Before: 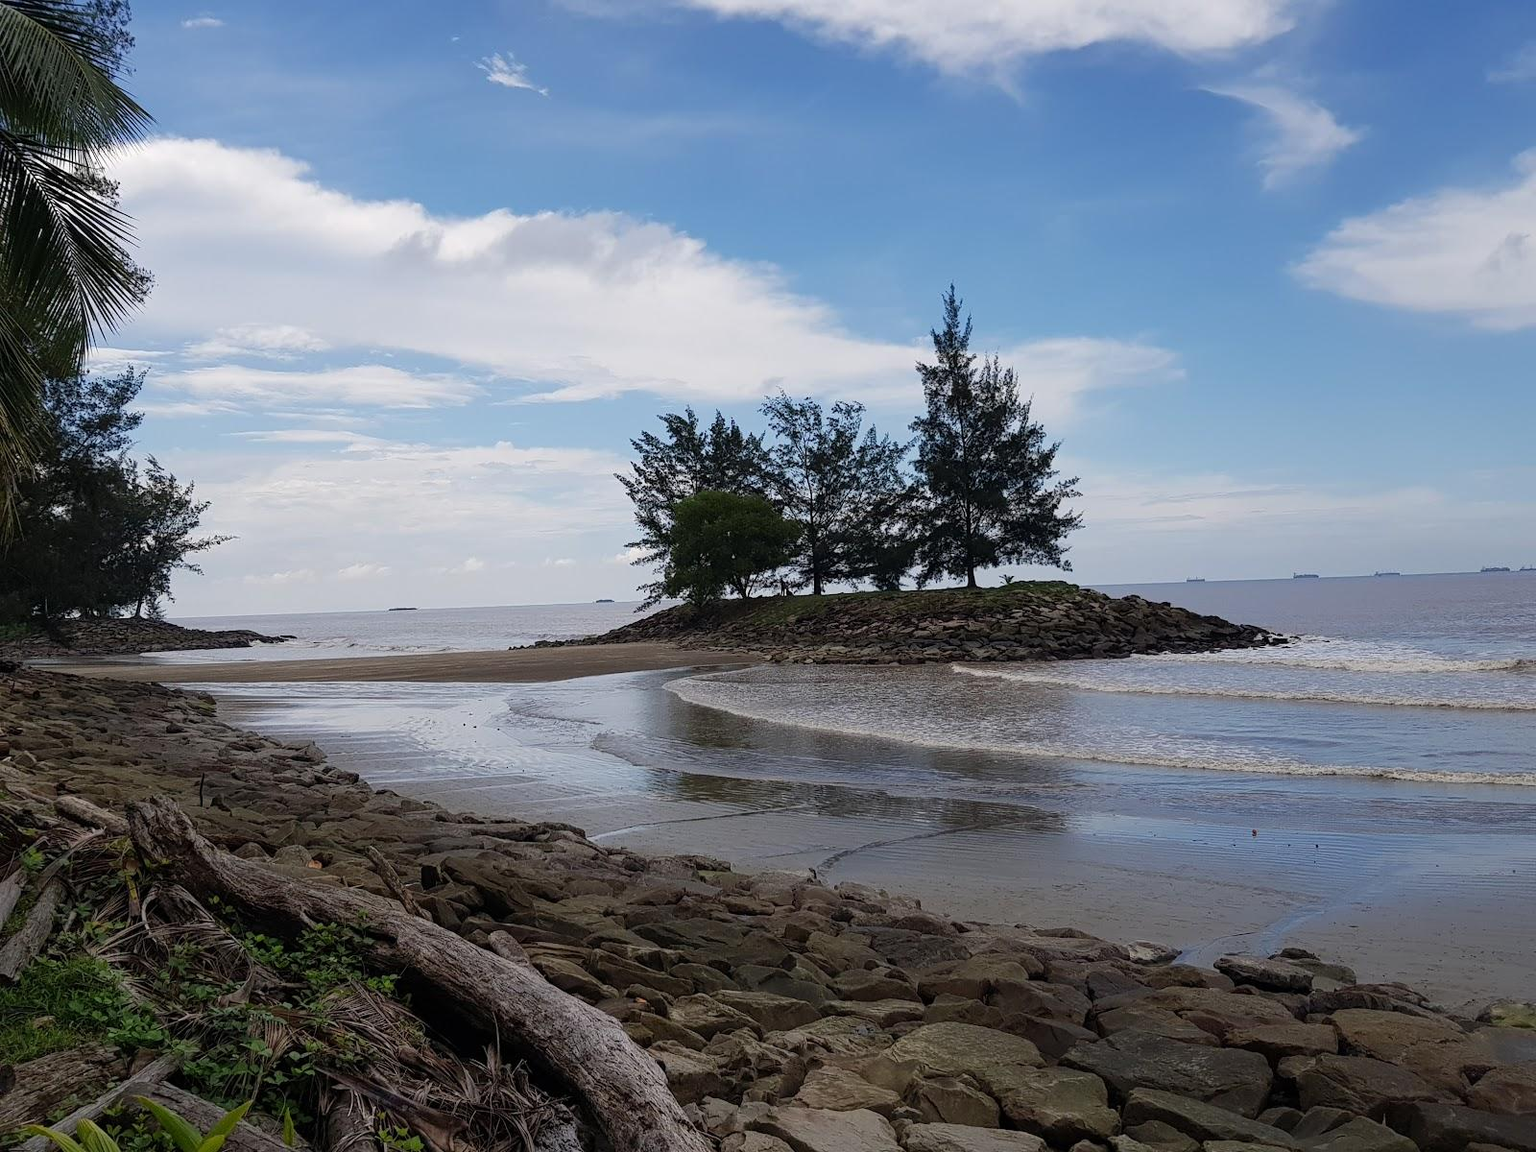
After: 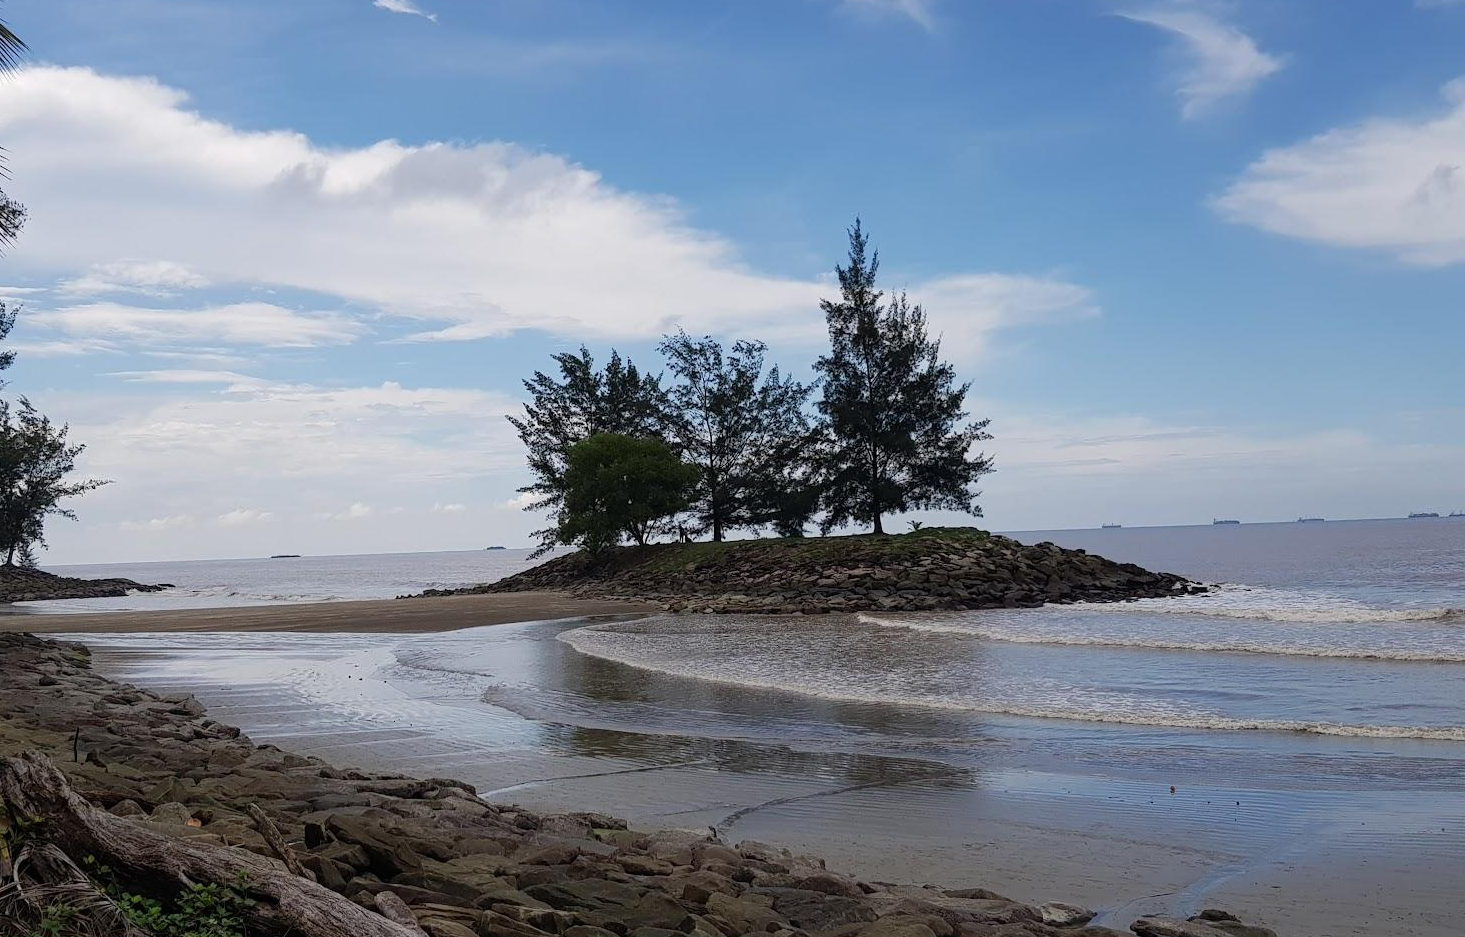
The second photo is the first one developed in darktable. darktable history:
crop: left 8.411%, top 6.566%, bottom 15.308%
